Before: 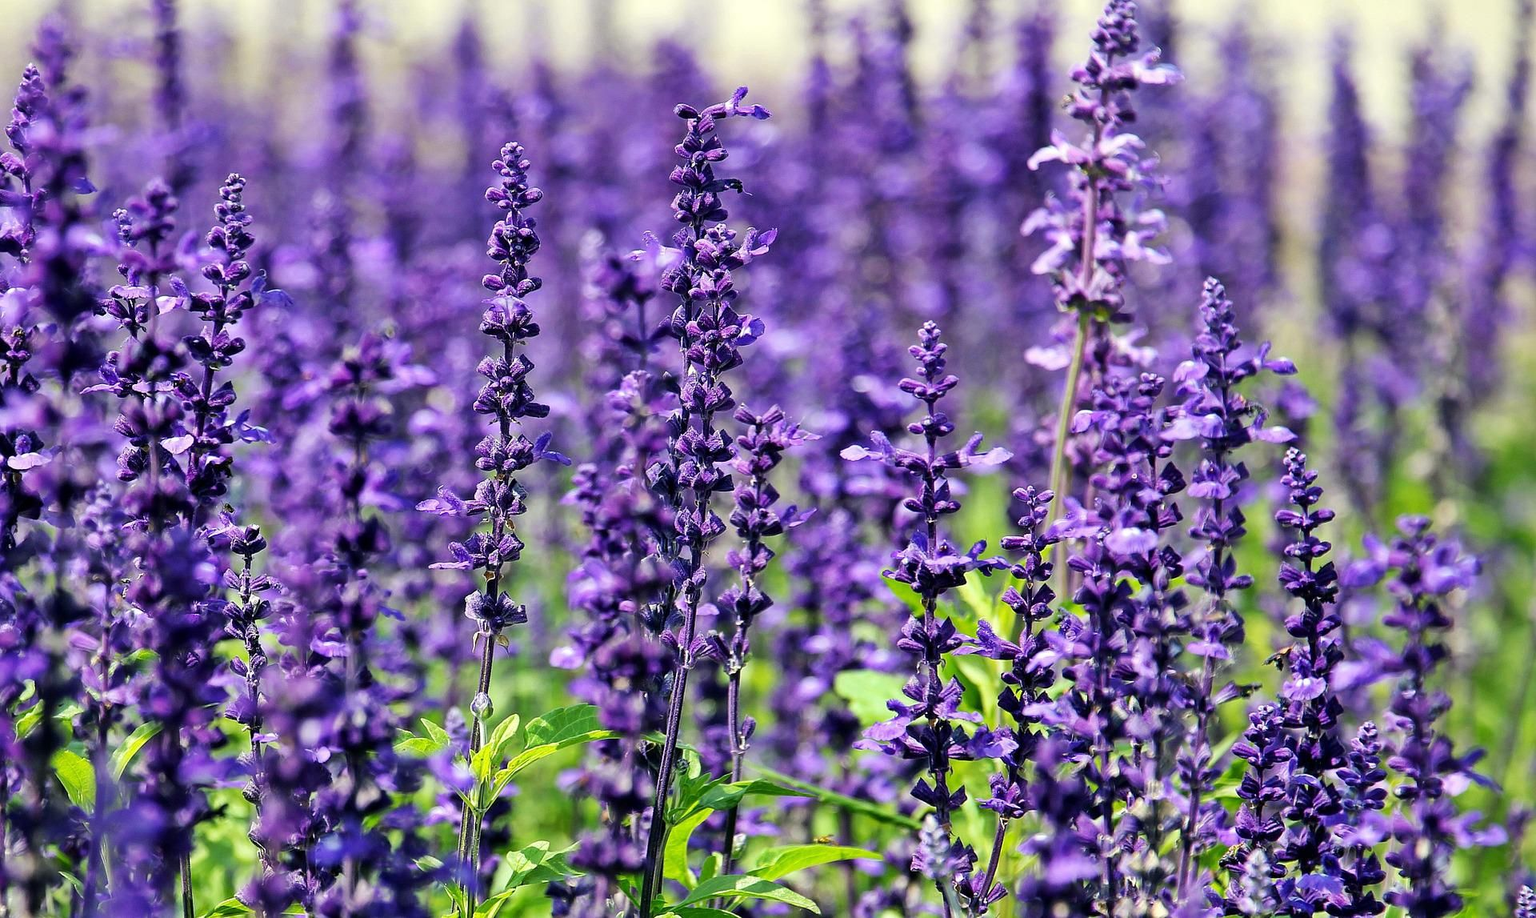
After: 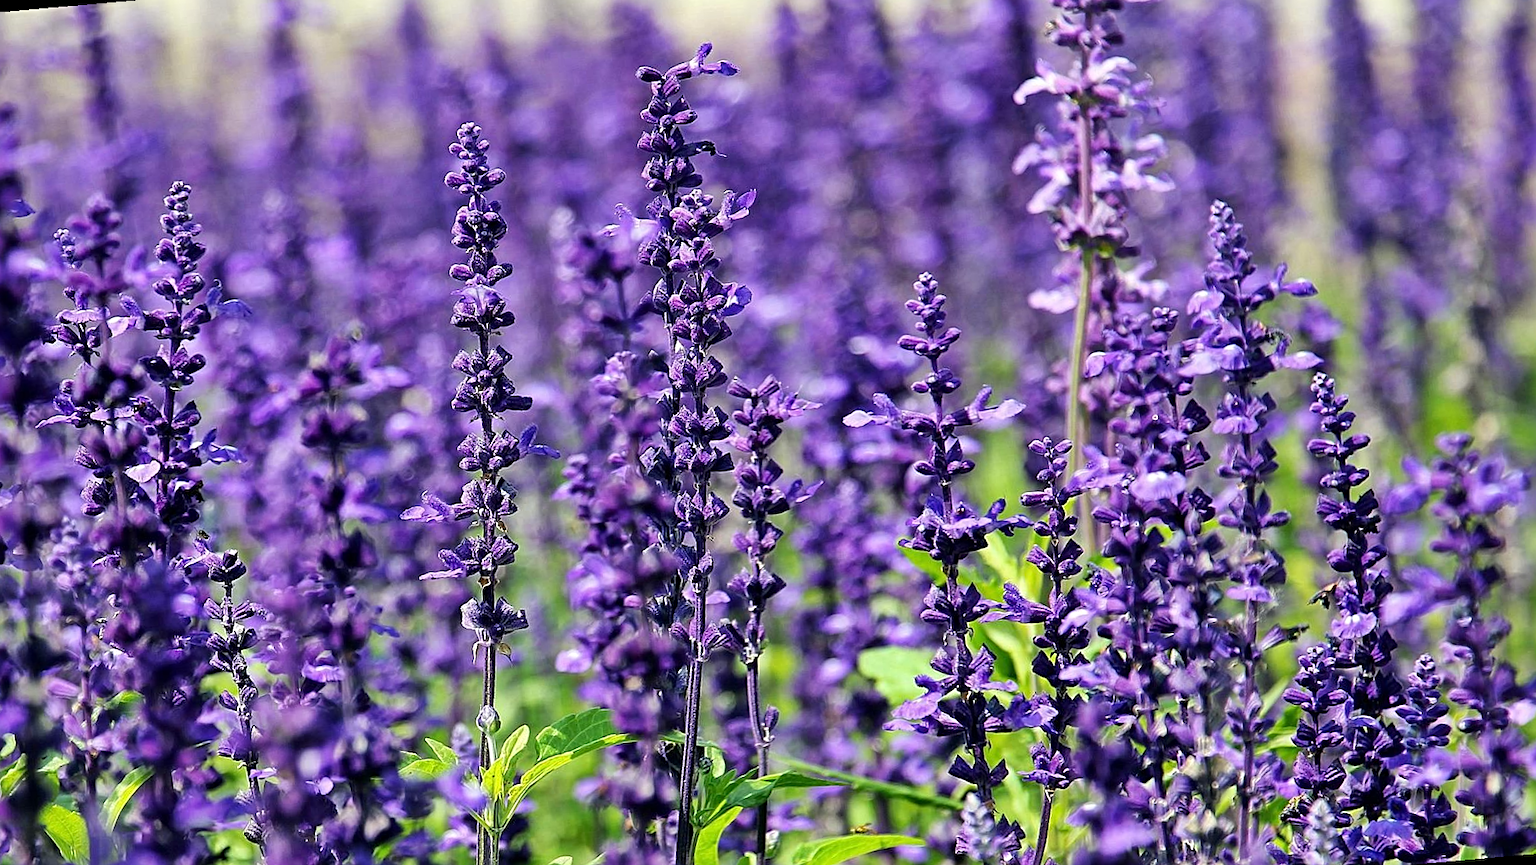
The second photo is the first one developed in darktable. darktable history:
rotate and perspective: rotation -5°, crop left 0.05, crop right 0.952, crop top 0.11, crop bottom 0.89
sharpen: radius 2.167, amount 0.381, threshold 0
